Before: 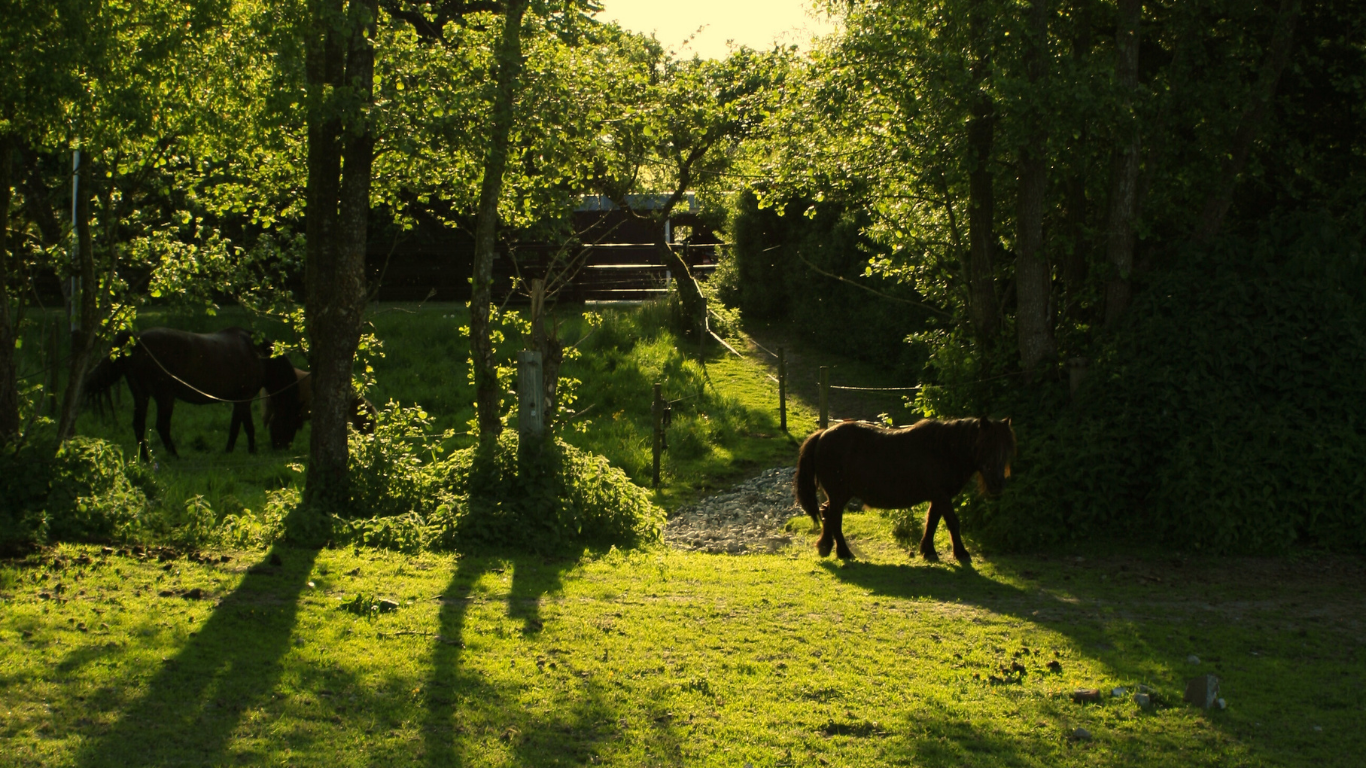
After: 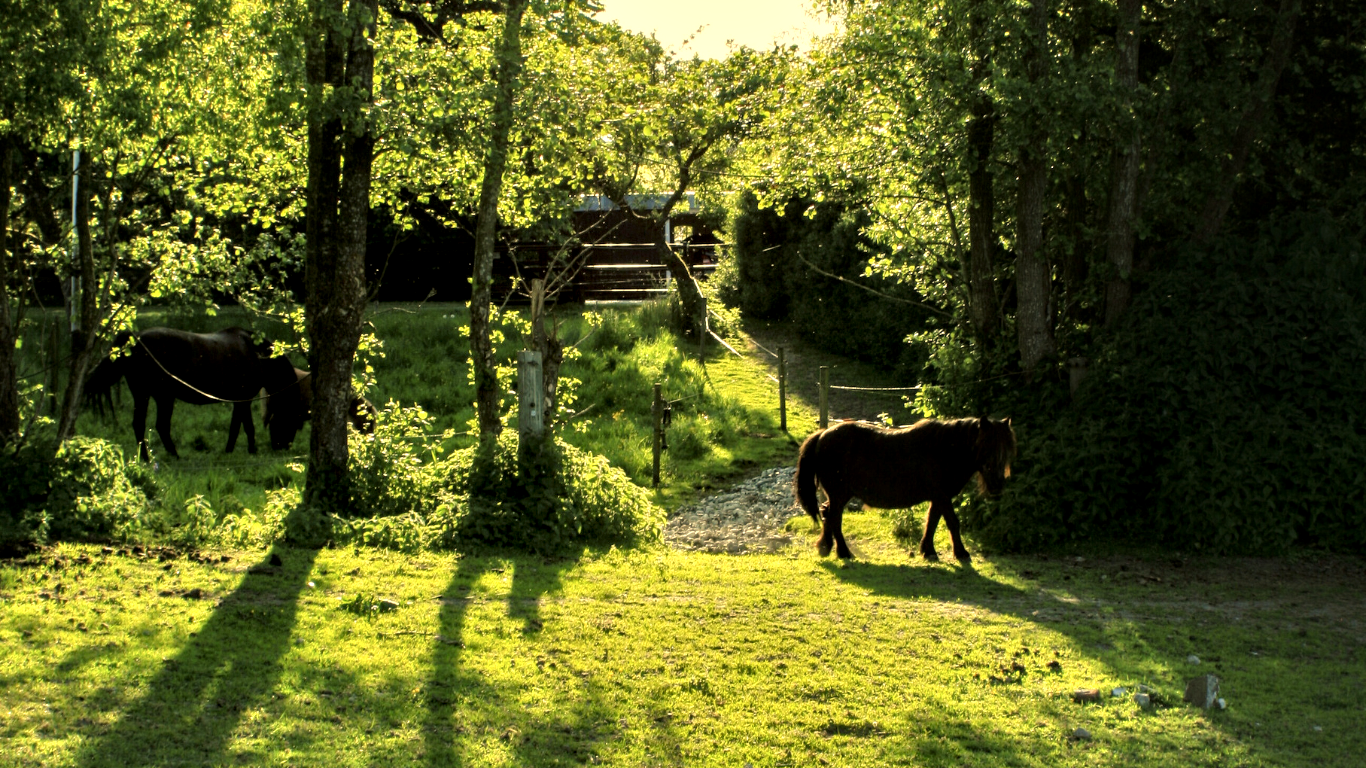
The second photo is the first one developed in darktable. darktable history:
tone equalizer: -7 EV 0.15 EV, -6 EV 0.6 EV, -5 EV 1.15 EV, -4 EV 1.33 EV, -3 EV 1.15 EV, -2 EV 0.6 EV, -1 EV 0.15 EV, mask exposure compensation -0.5 EV
local contrast: detail 135%, midtone range 0.75
